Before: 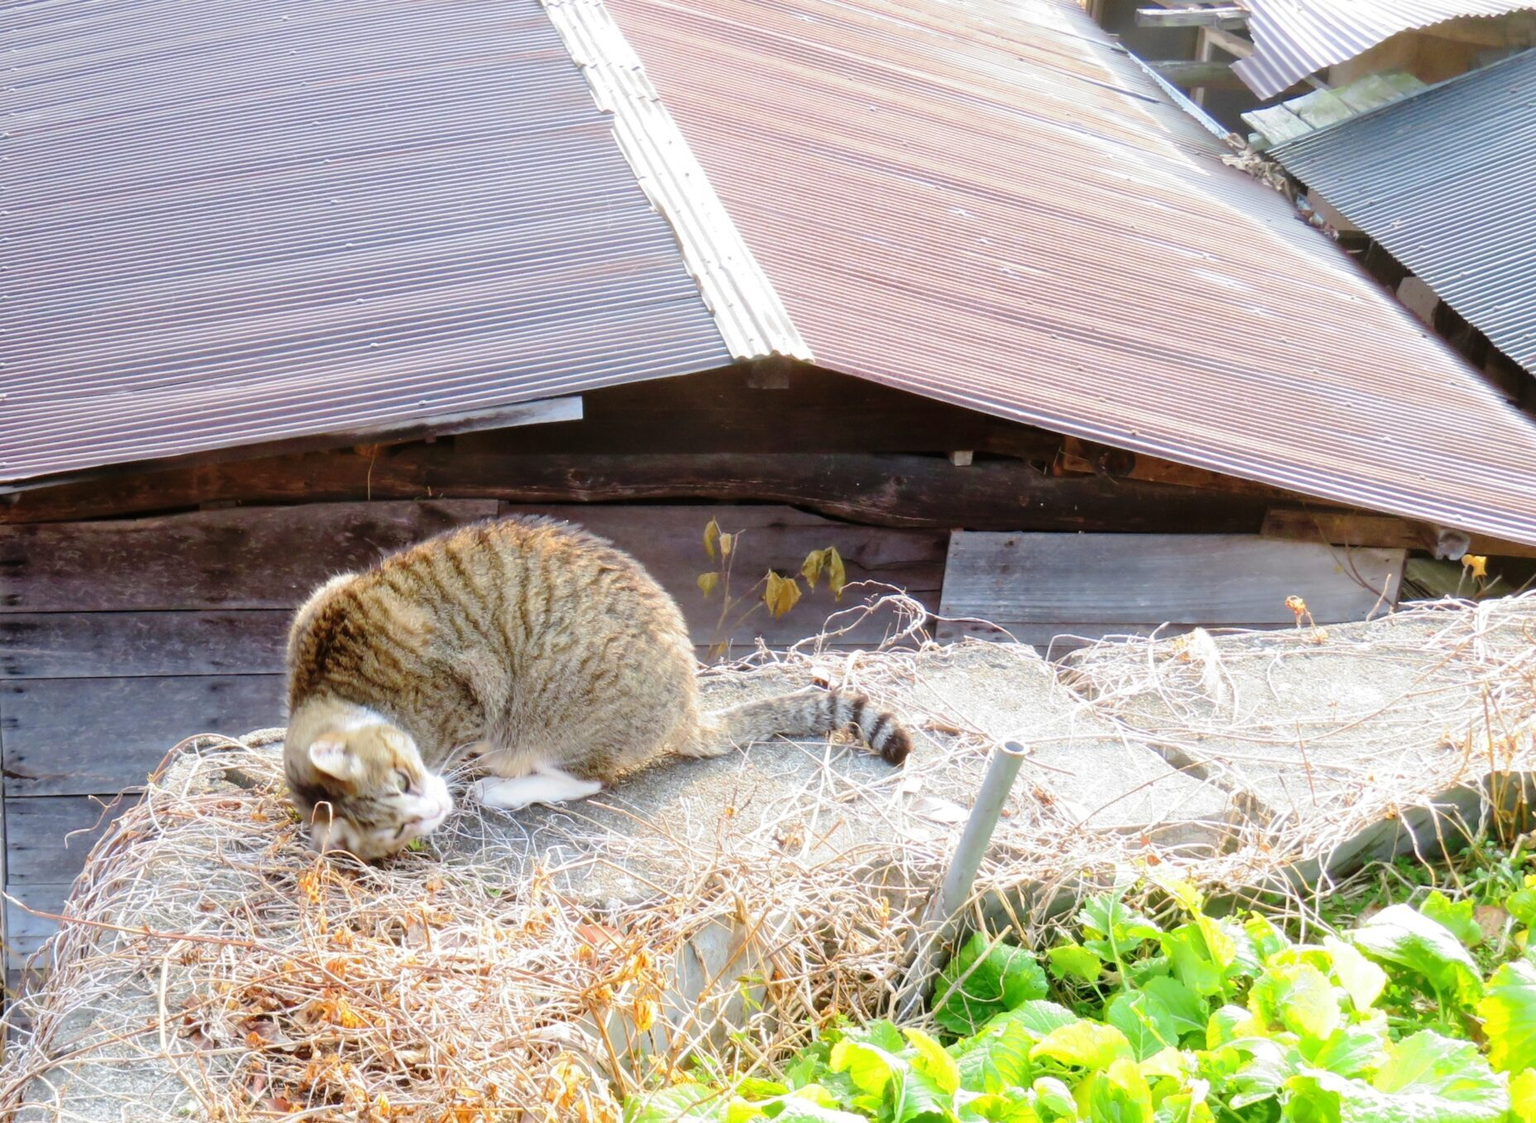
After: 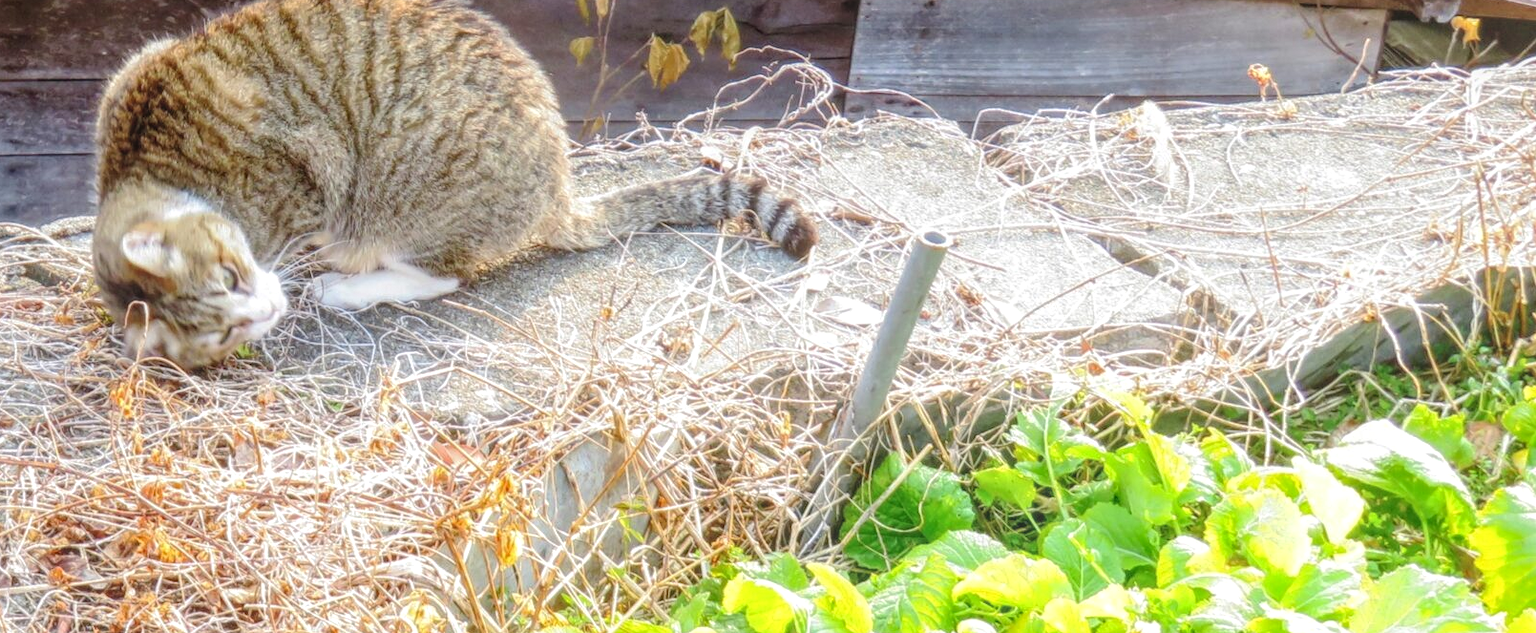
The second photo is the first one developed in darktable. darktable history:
crop and rotate: left 13.306%, top 48.129%, bottom 2.928%
local contrast: highlights 66%, shadows 33%, detail 166%, midtone range 0.2
